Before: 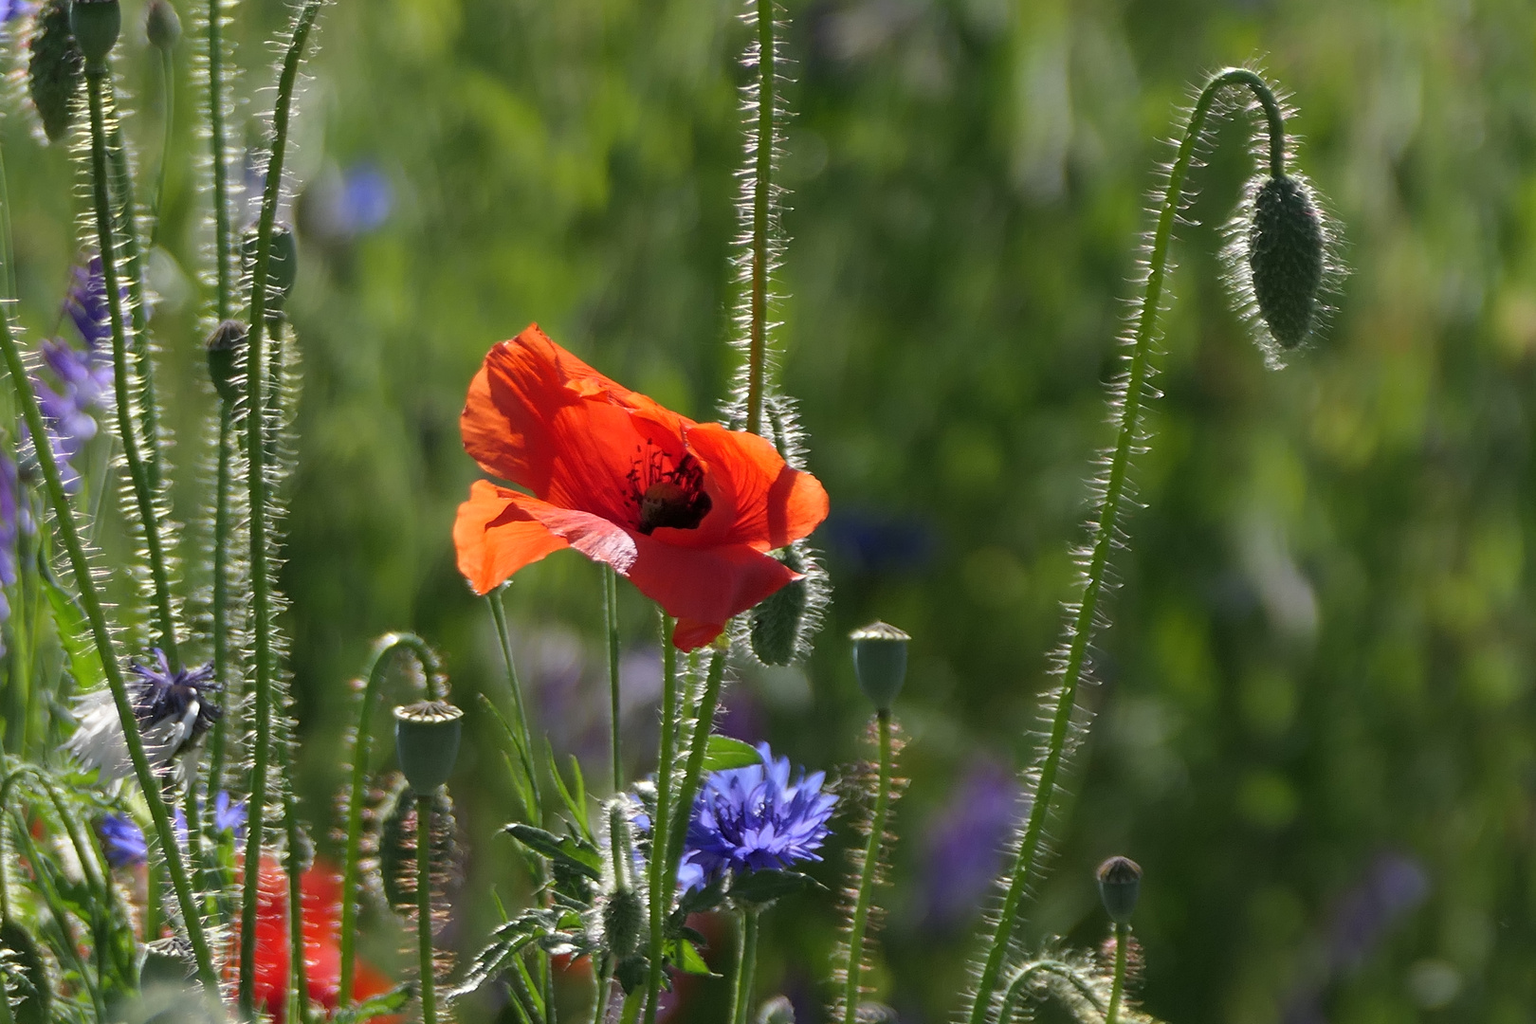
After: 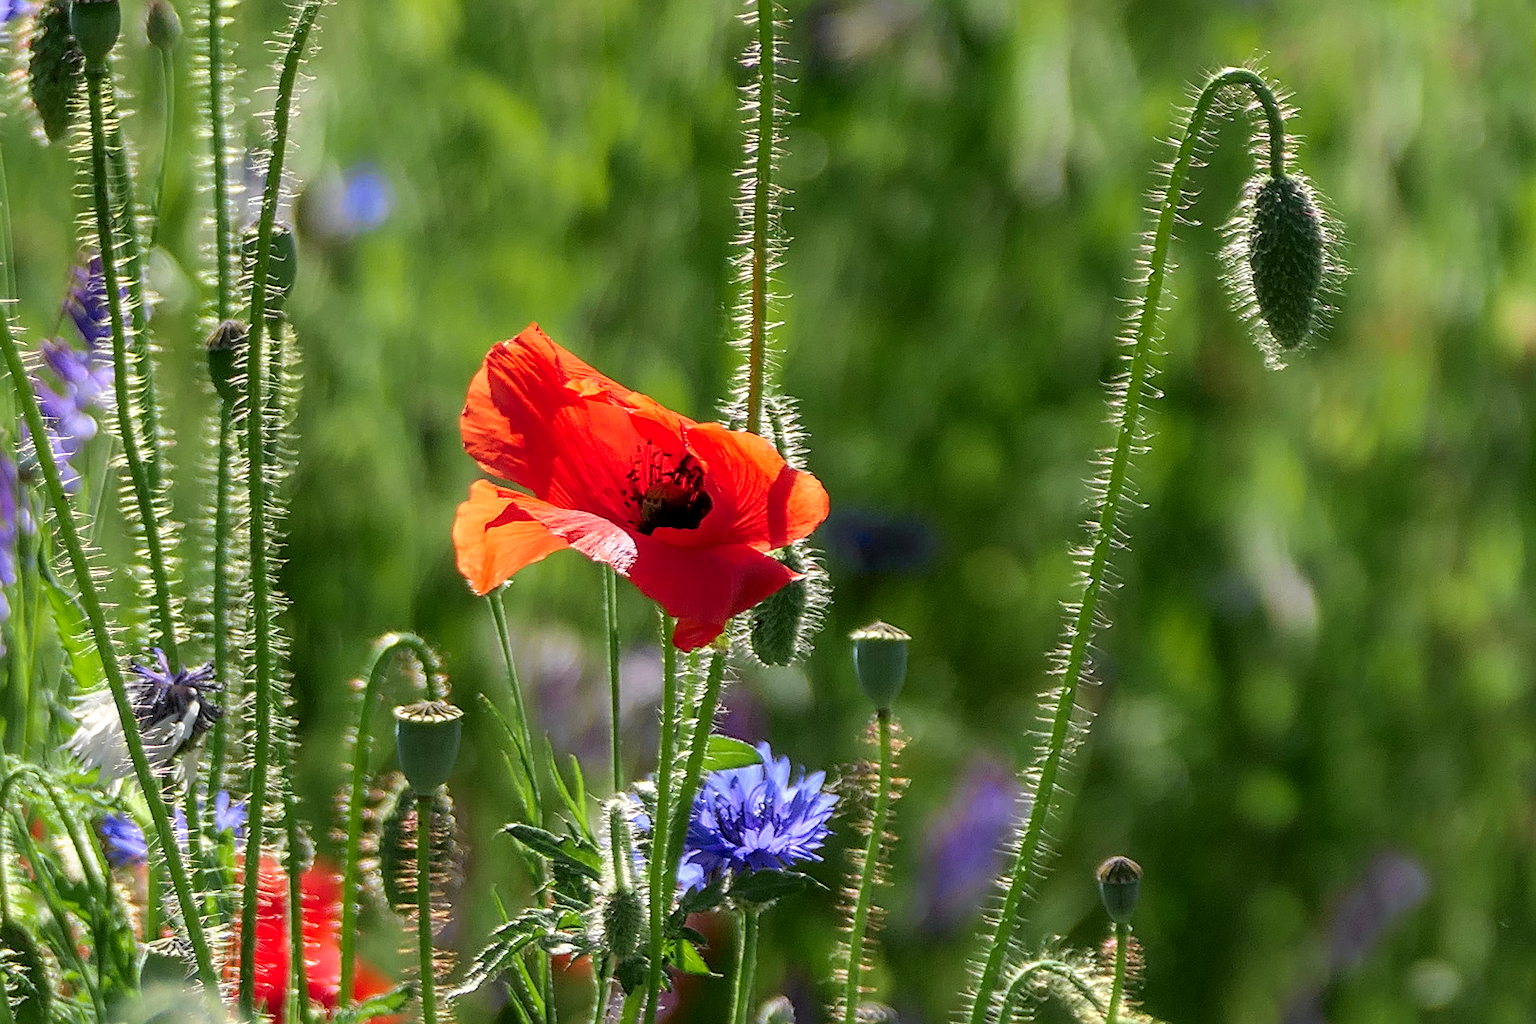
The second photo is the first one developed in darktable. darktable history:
tone curve: curves: ch0 [(0.003, 0.029) (0.037, 0.036) (0.149, 0.117) (0.297, 0.318) (0.422, 0.474) (0.531, 0.6) (0.743, 0.809) (0.877, 0.901) (1, 0.98)]; ch1 [(0, 0) (0.305, 0.325) (0.453, 0.437) (0.482, 0.479) (0.501, 0.5) (0.506, 0.503) (0.567, 0.572) (0.605, 0.608) (0.668, 0.69) (1, 1)]; ch2 [(0, 0) (0.313, 0.306) (0.4, 0.399) (0.45, 0.48) (0.499, 0.502) (0.512, 0.523) (0.57, 0.595) (0.653, 0.662) (1, 1)], color space Lab, independent channels, preserve colors none
sharpen: on, module defaults
contrast brightness saturation: contrast -0.19, saturation 0.19
local contrast: highlights 60%, shadows 60%, detail 160%
contrast equalizer: y [[0.5, 0.488, 0.462, 0.461, 0.491, 0.5], [0.5 ×6], [0.5 ×6], [0 ×6], [0 ×6]]
